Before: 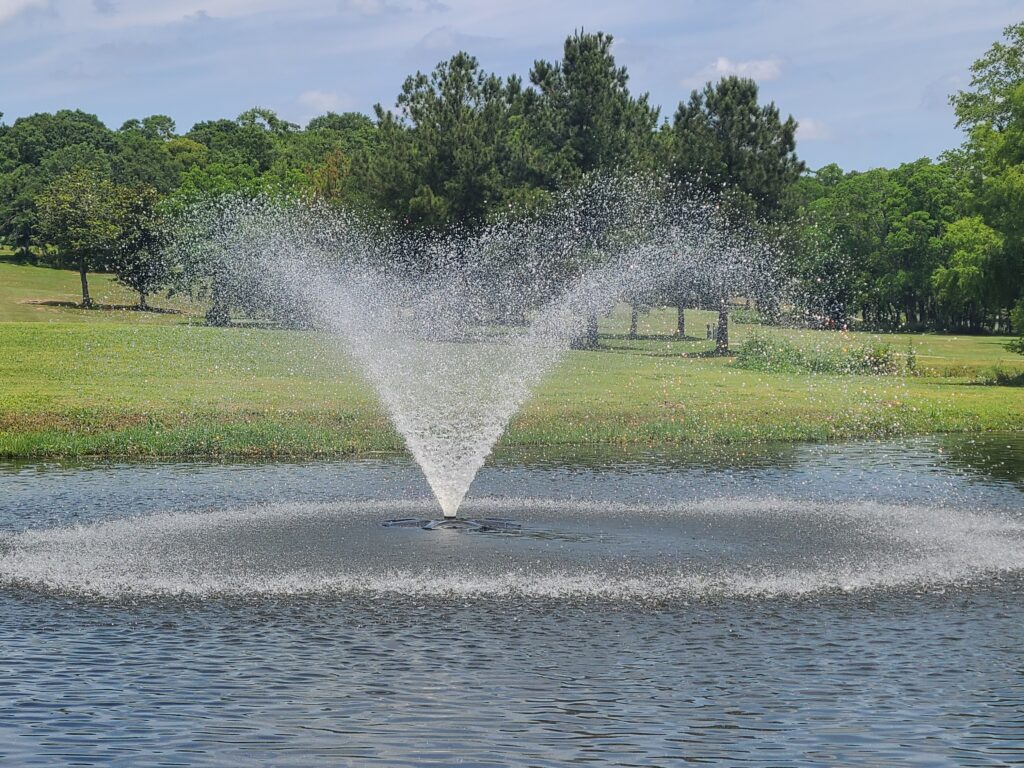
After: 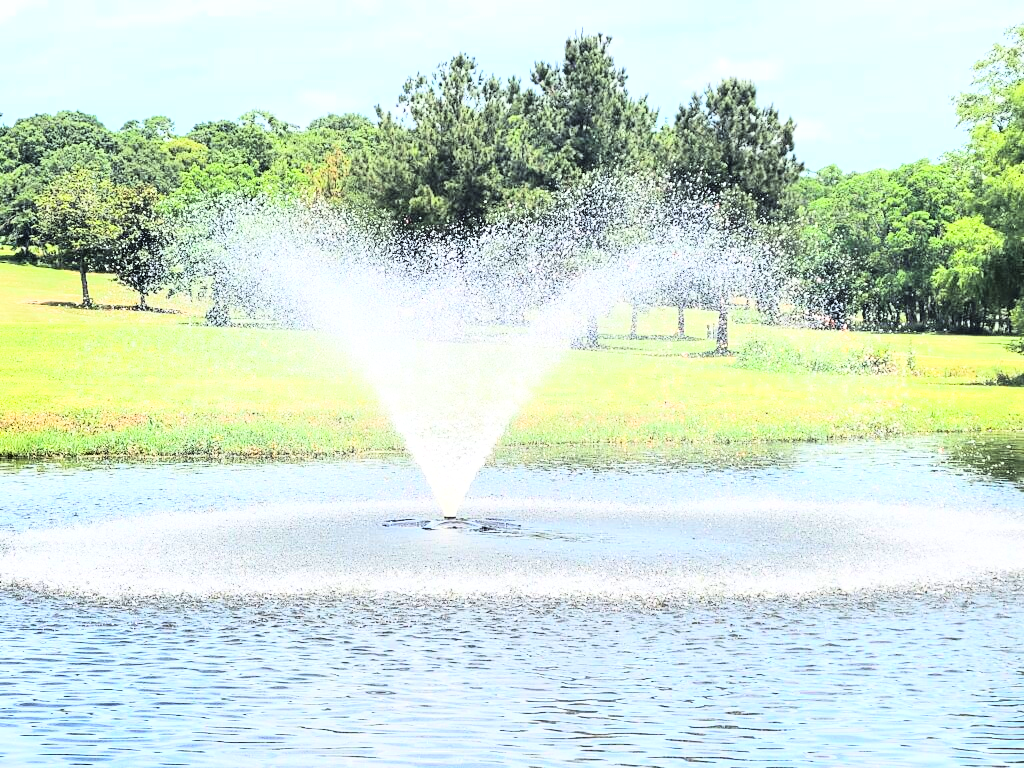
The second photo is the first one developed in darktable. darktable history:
rgb curve: curves: ch0 [(0, 0) (0.21, 0.15) (0.24, 0.21) (0.5, 0.75) (0.75, 0.96) (0.89, 0.99) (1, 1)]; ch1 [(0, 0.02) (0.21, 0.13) (0.25, 0.2) (0.5, 0.67) (0.75, 0.9) (0.89, 0.97) (1, 1)]; ch2 [(0, 0.02) (0.21, 0.13) (0.25, 0.2) (0.5, 0.67) (0.75, 0.9) (0.89, 0.97) (1, 1)], compensate middle gray true
exposure: exposure 0.999 EV, compensate highlight preservation false
